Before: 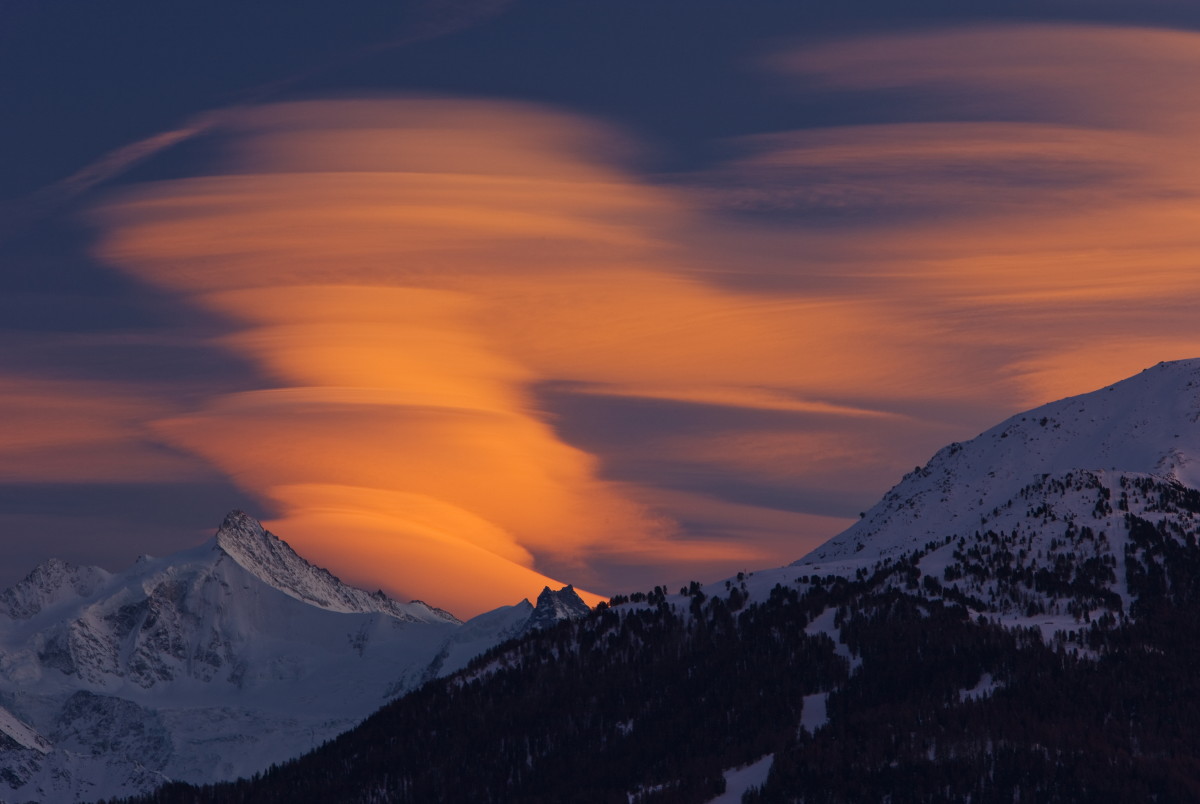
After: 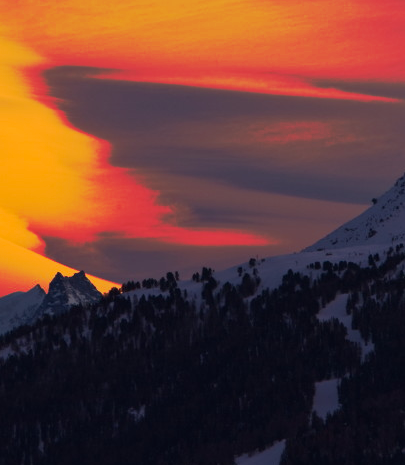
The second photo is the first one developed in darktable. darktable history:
crop: left 40.672%, top 39.084%, right 25.573%, bottom 2.964%
tone curve: curves: ch0 [(0, 0) (0.003, 0.003) (0.011, 0.01) (0.025, 0.023) (0.044, 0.042) (0.069, 0.065) (0.1, 0.094) (0.136, 0.127) (0.177, 0.166) (0.224, 0.211) (0.277, 0.26) (0.335, 0.315) (0.399, 0.375) (0.468, 0.44) (0.543, 0.658) (0.623, 0.718) (0.709, 0.782) (0.801, 0.851) (0.898, 0.923) (1, 1)], preserve colors none
